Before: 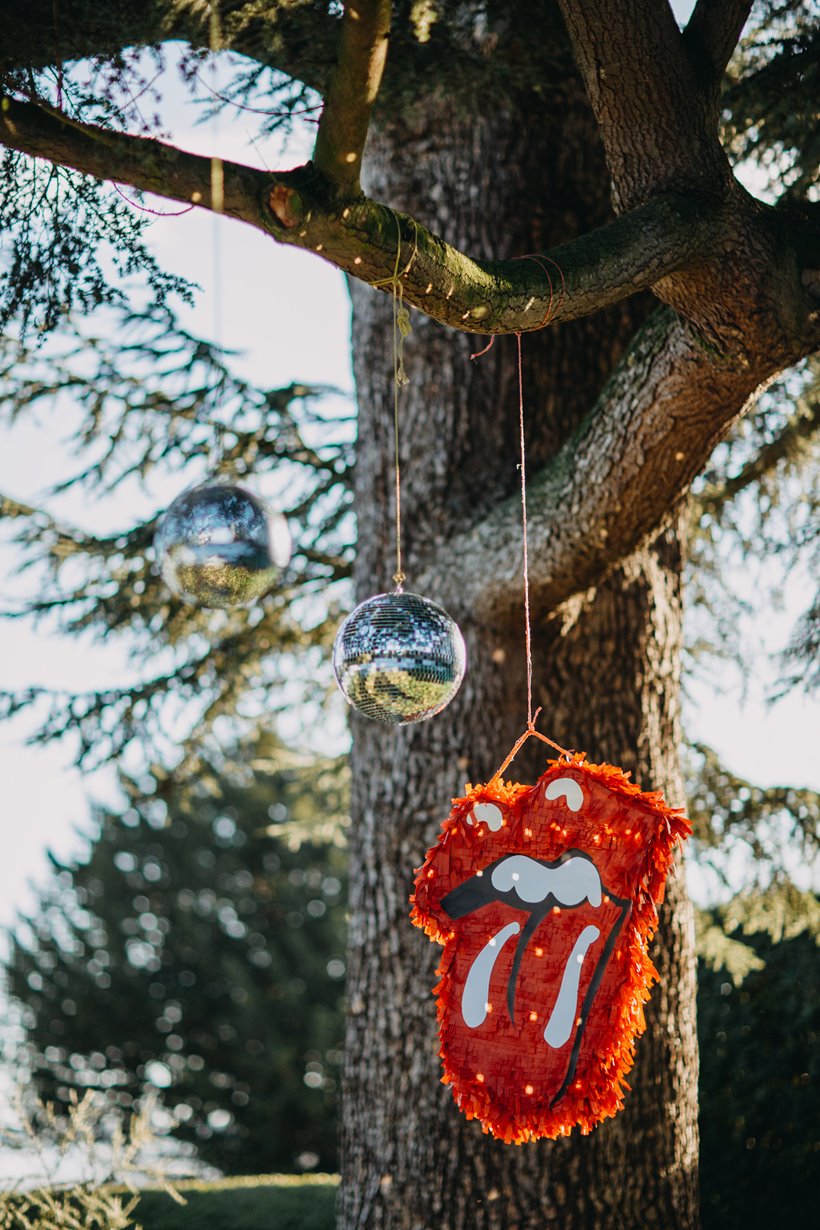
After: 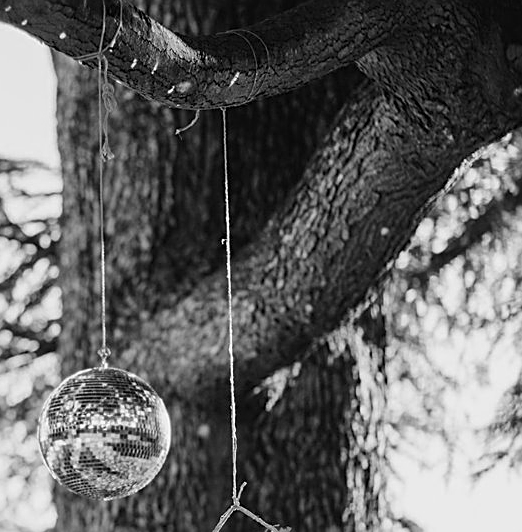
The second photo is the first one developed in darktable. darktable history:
sharpen: on, module defaults
crop: left 36.005%, top 18.293%, right 0.31%, bottom 38.444%
color calibration: output gray [0.25, 0.35, 0.4, 0], x 0.383, y 0.372, temperature 3905.17 K
